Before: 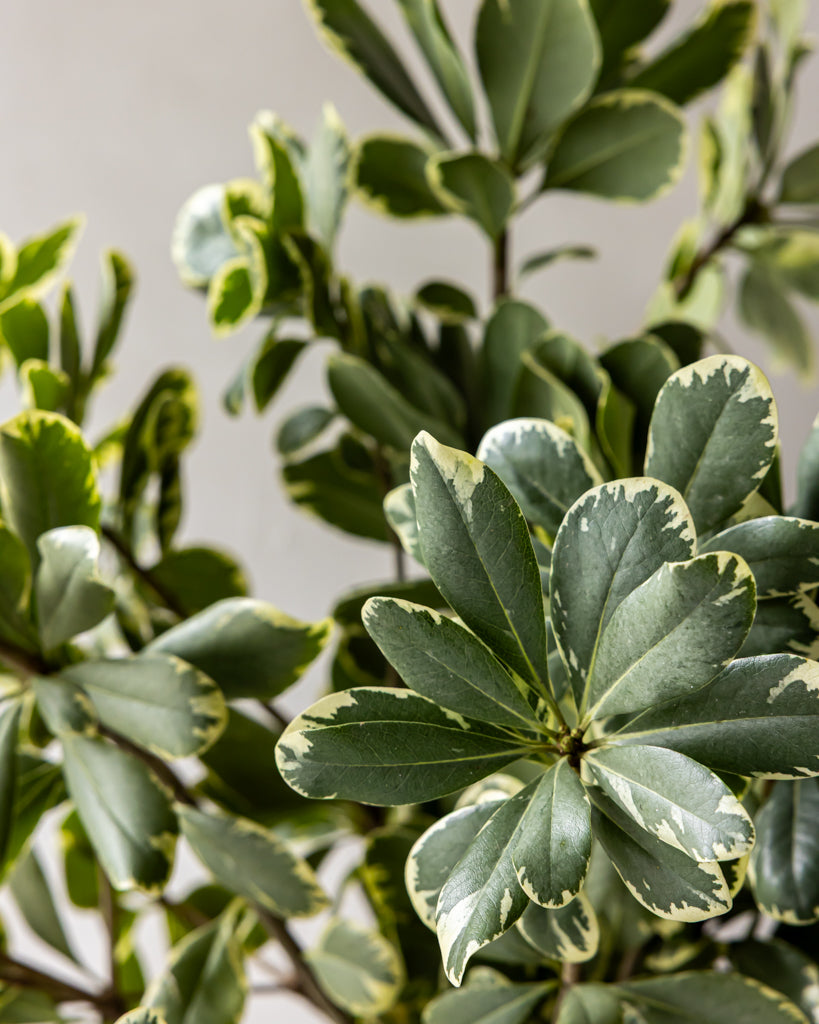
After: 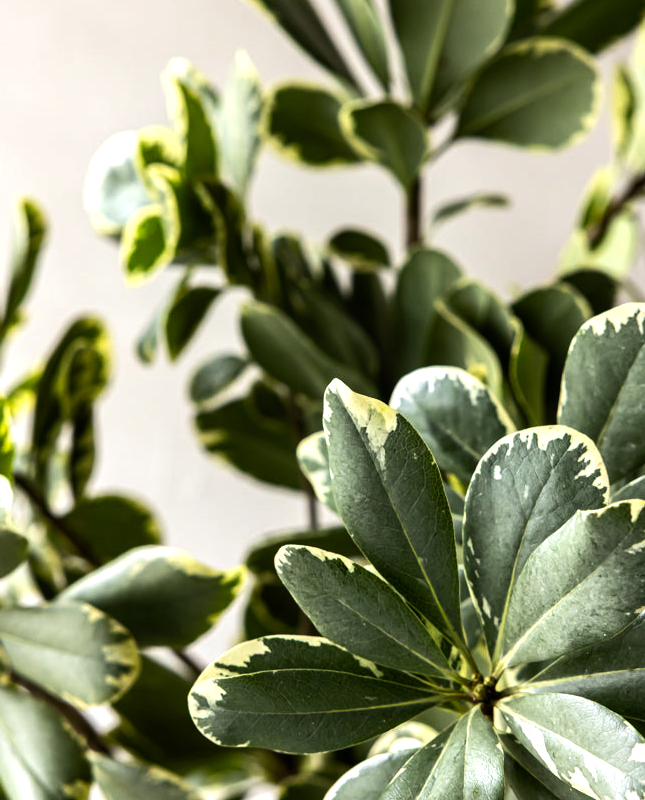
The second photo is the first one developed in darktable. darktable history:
tone equalizer: -8 EV -0.719 EV, -7 EV -0.715 EV, -6 EV -0.58 EV, -5 EV -0.406 EV, -3 EV 0.395 EV, -2 EV 0.6 EV, -1 EV 0.699 EV, +0 EV 0.74 EV, edges refinement/feathering 500, mask exposure compensation -1.57 EV, preserve details guided filter
crop and rotate: left 10.711%, top 5.112%, right 10.474%, bottom 16.685%
